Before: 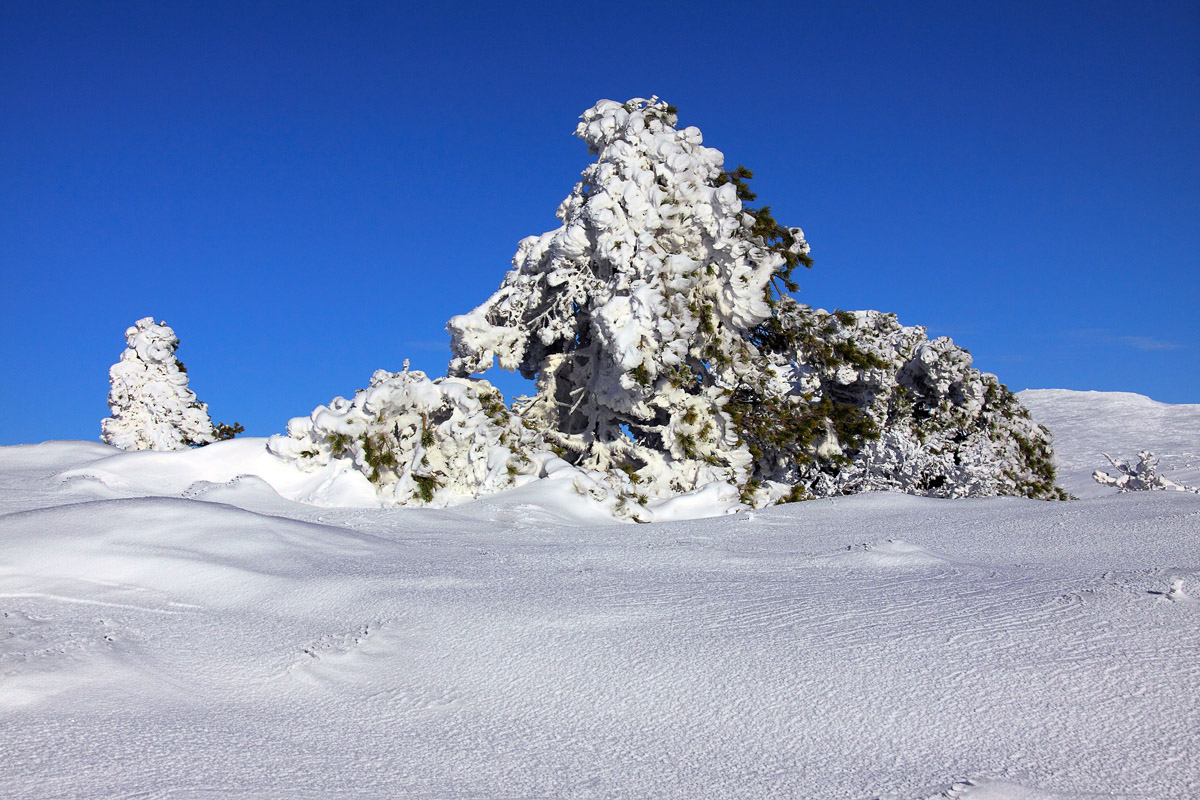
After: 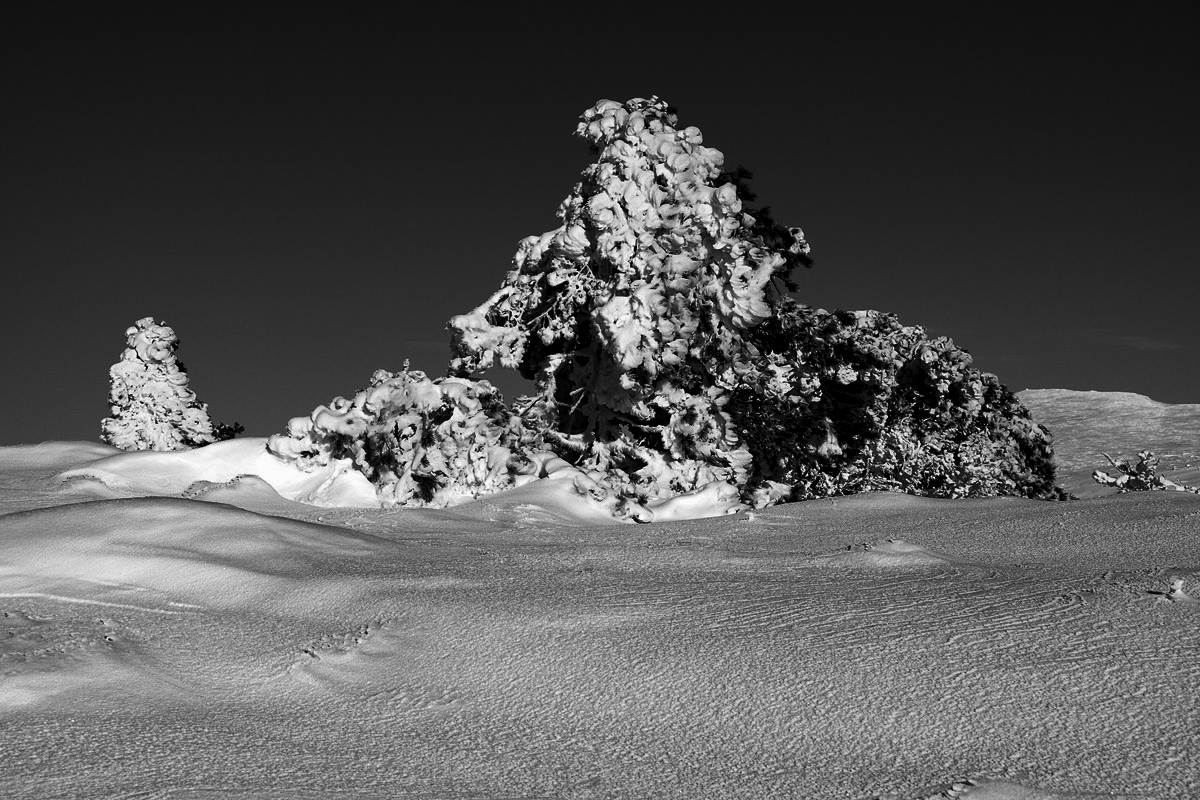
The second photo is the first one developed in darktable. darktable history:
local contrast: mode bilateral grid, contrast 20, coarseness 50, detail 119%, midtone range 0.2
contrast brightness saturation: contrast -0.027, brightness -0.61, saturation -0.998
